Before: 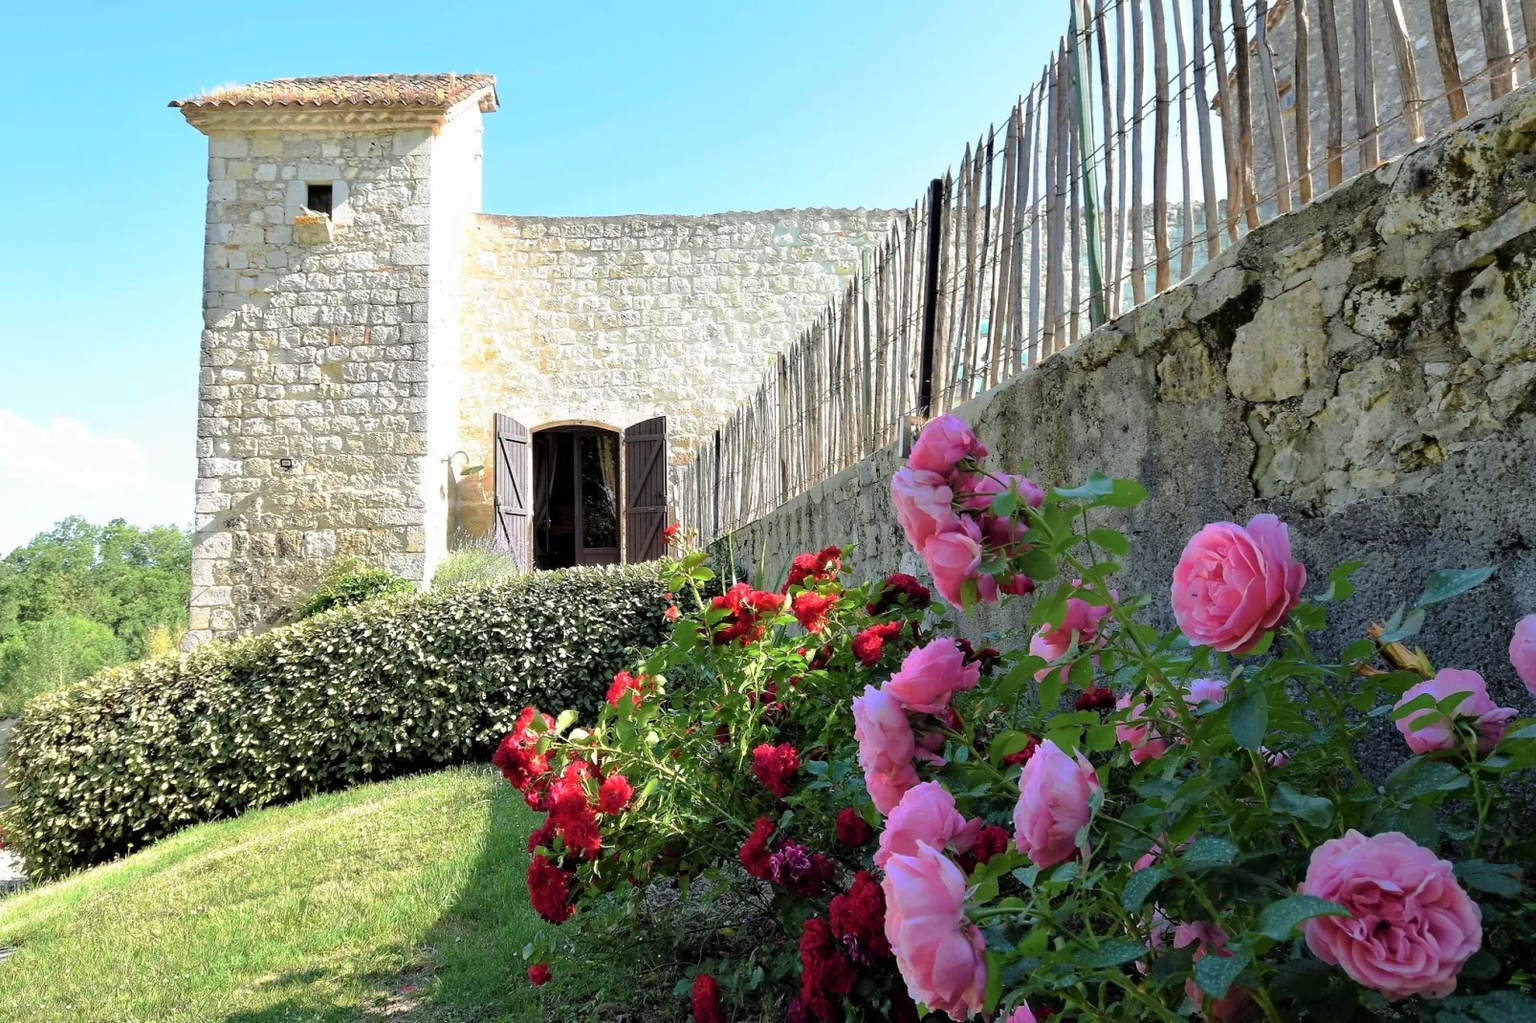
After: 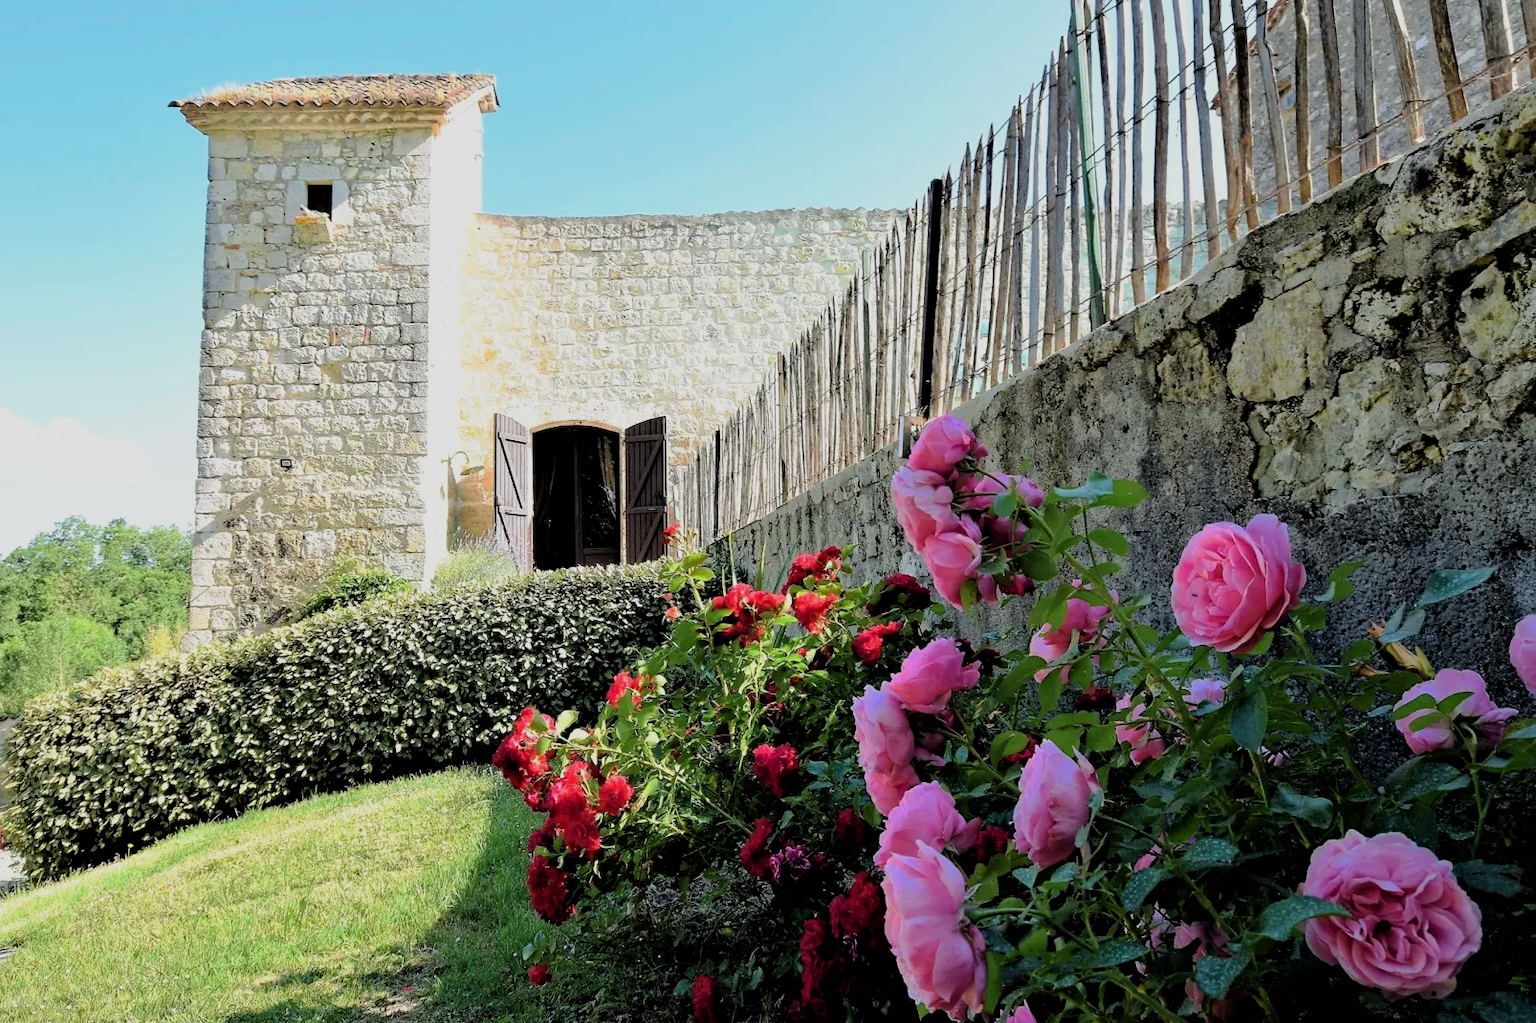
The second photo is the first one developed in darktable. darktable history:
filmic rgb: black relative exposure -5 EV, hardness 2.88, contrast 1.2
haze removal: on, module defaults
